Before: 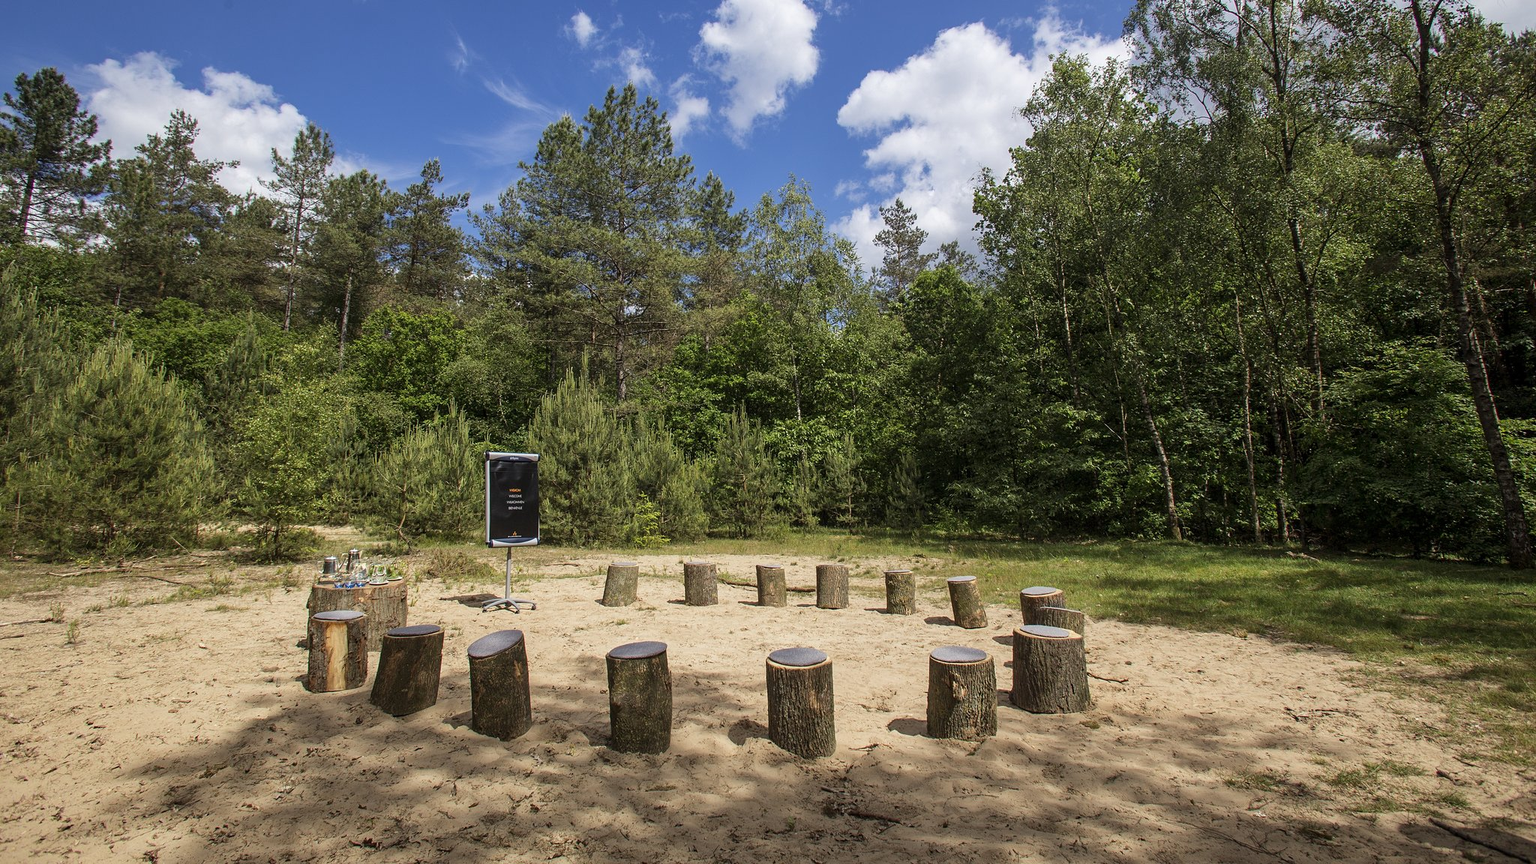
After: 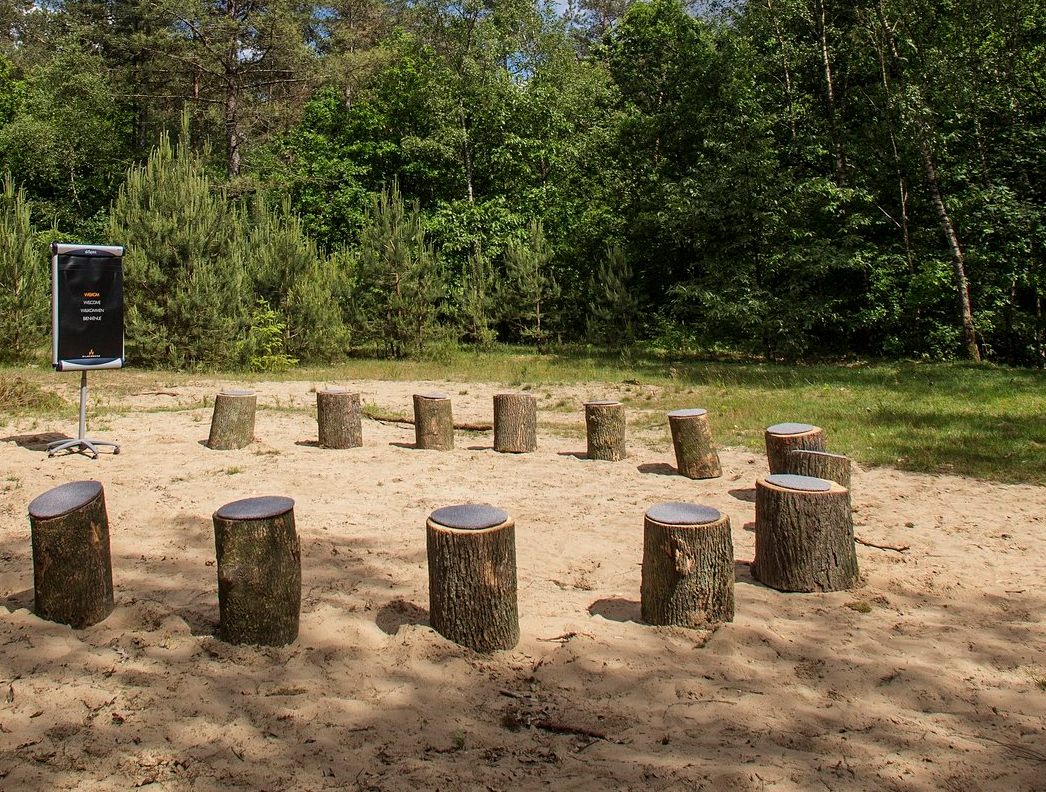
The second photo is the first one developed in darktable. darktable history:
crop and rotate: left 29.091%, top 31.197%, right 19.832%
